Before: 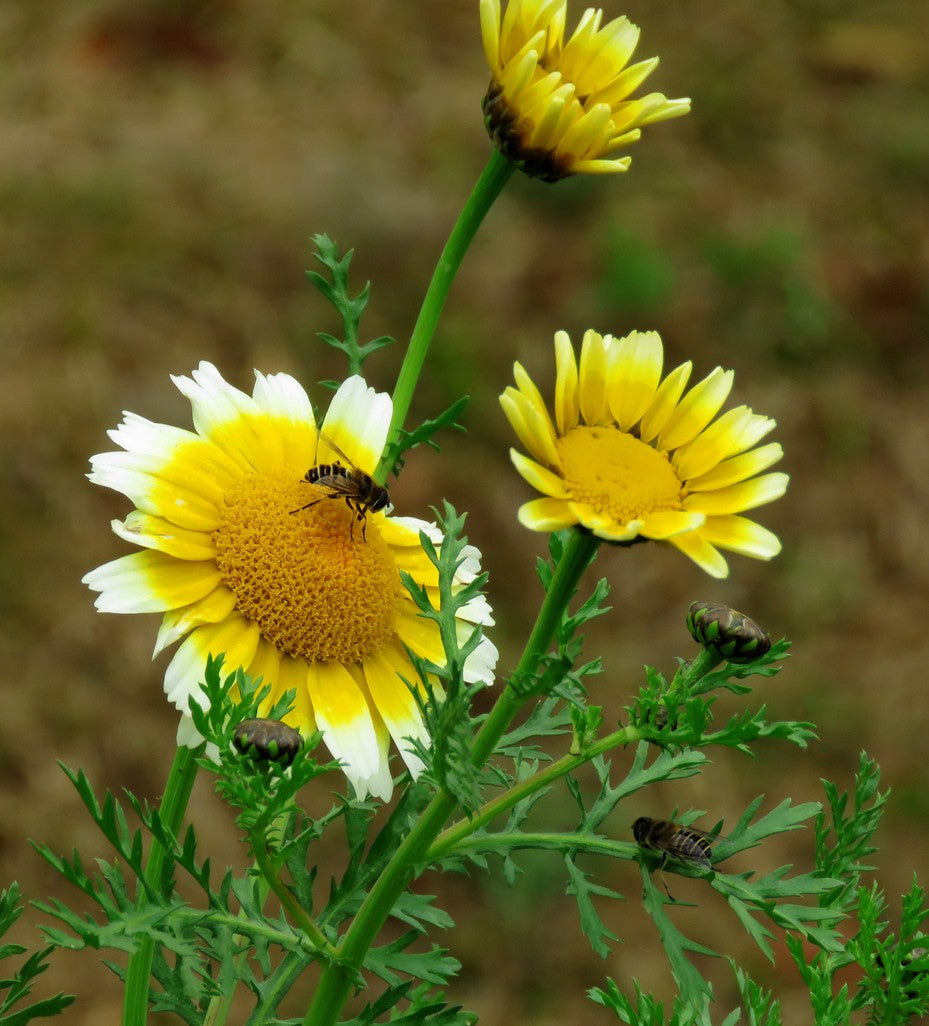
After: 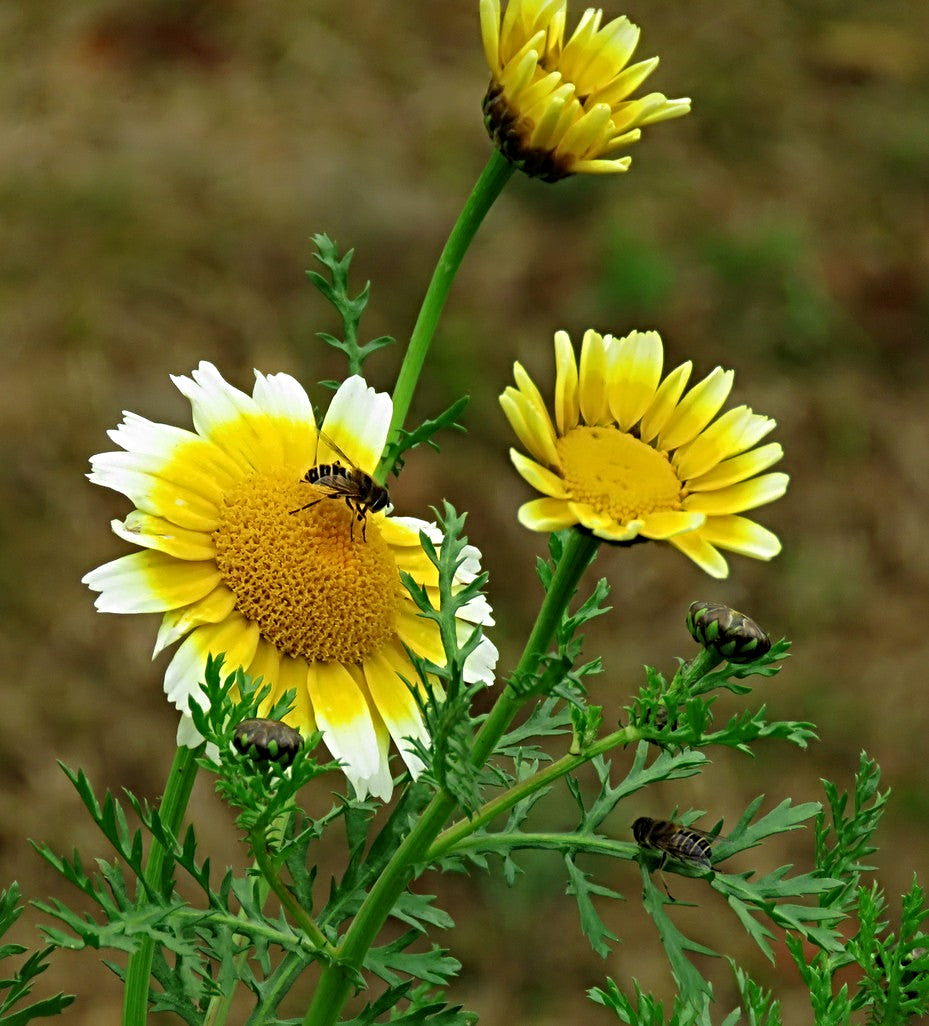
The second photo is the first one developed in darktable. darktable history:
sharpen: radius 4.871
